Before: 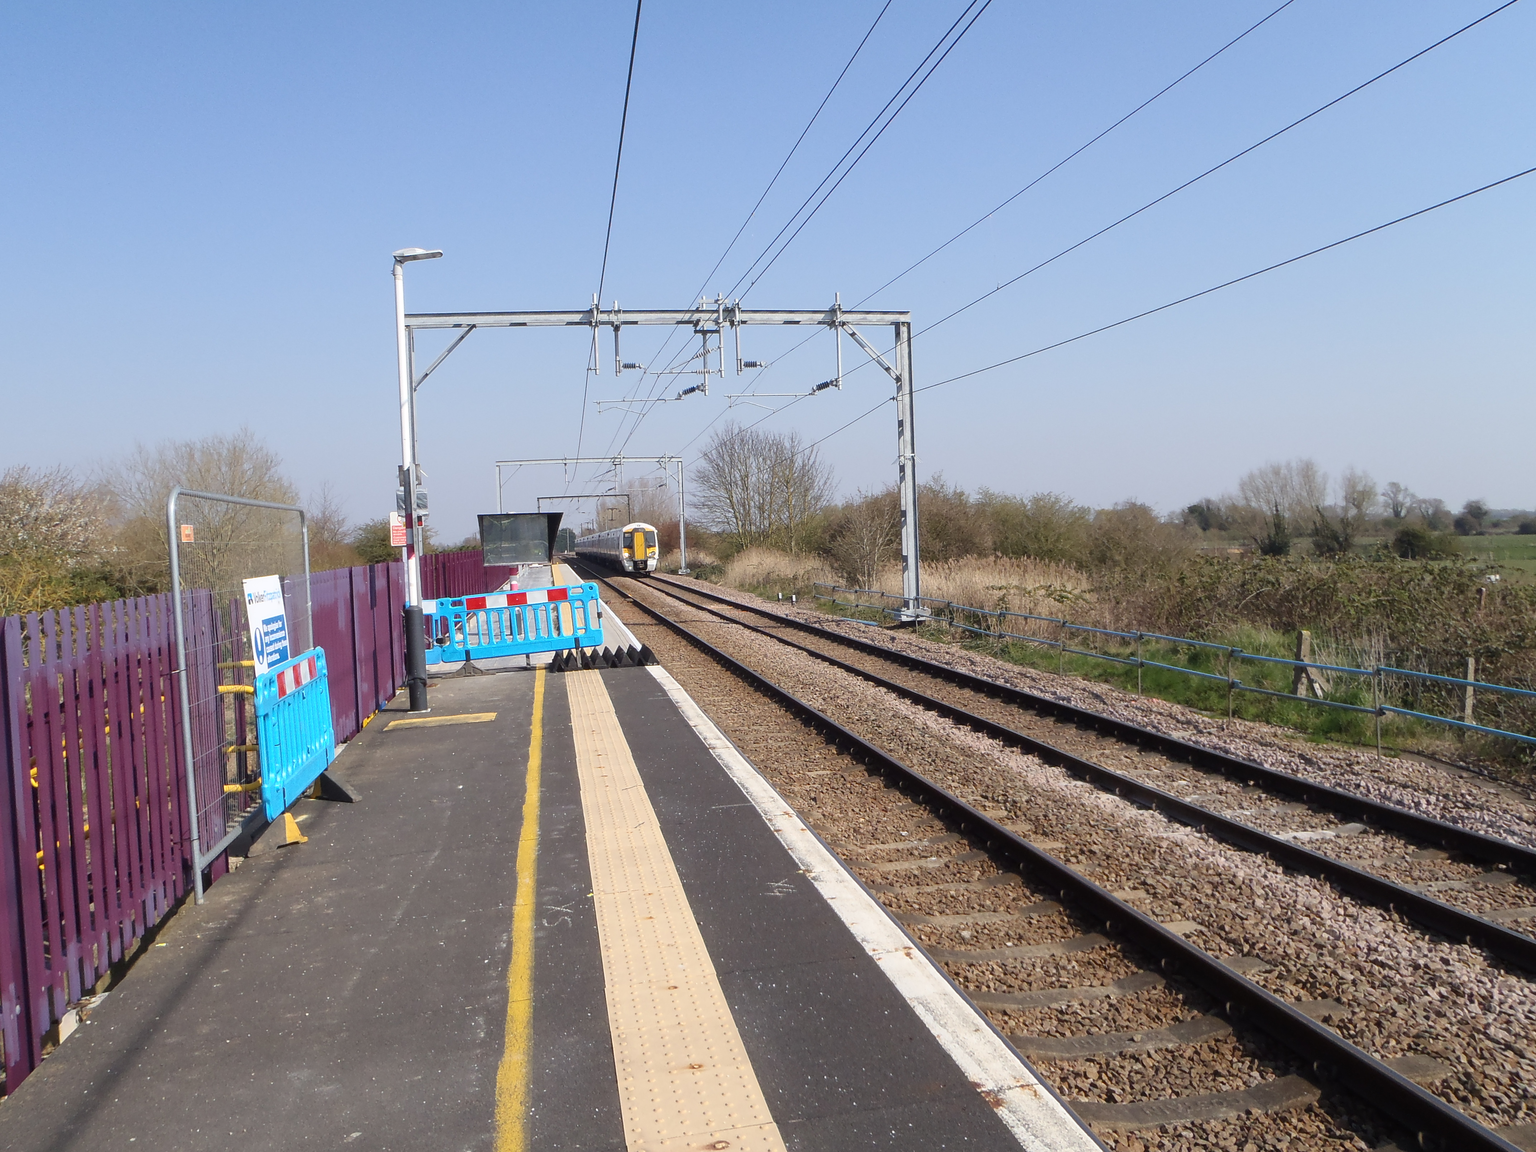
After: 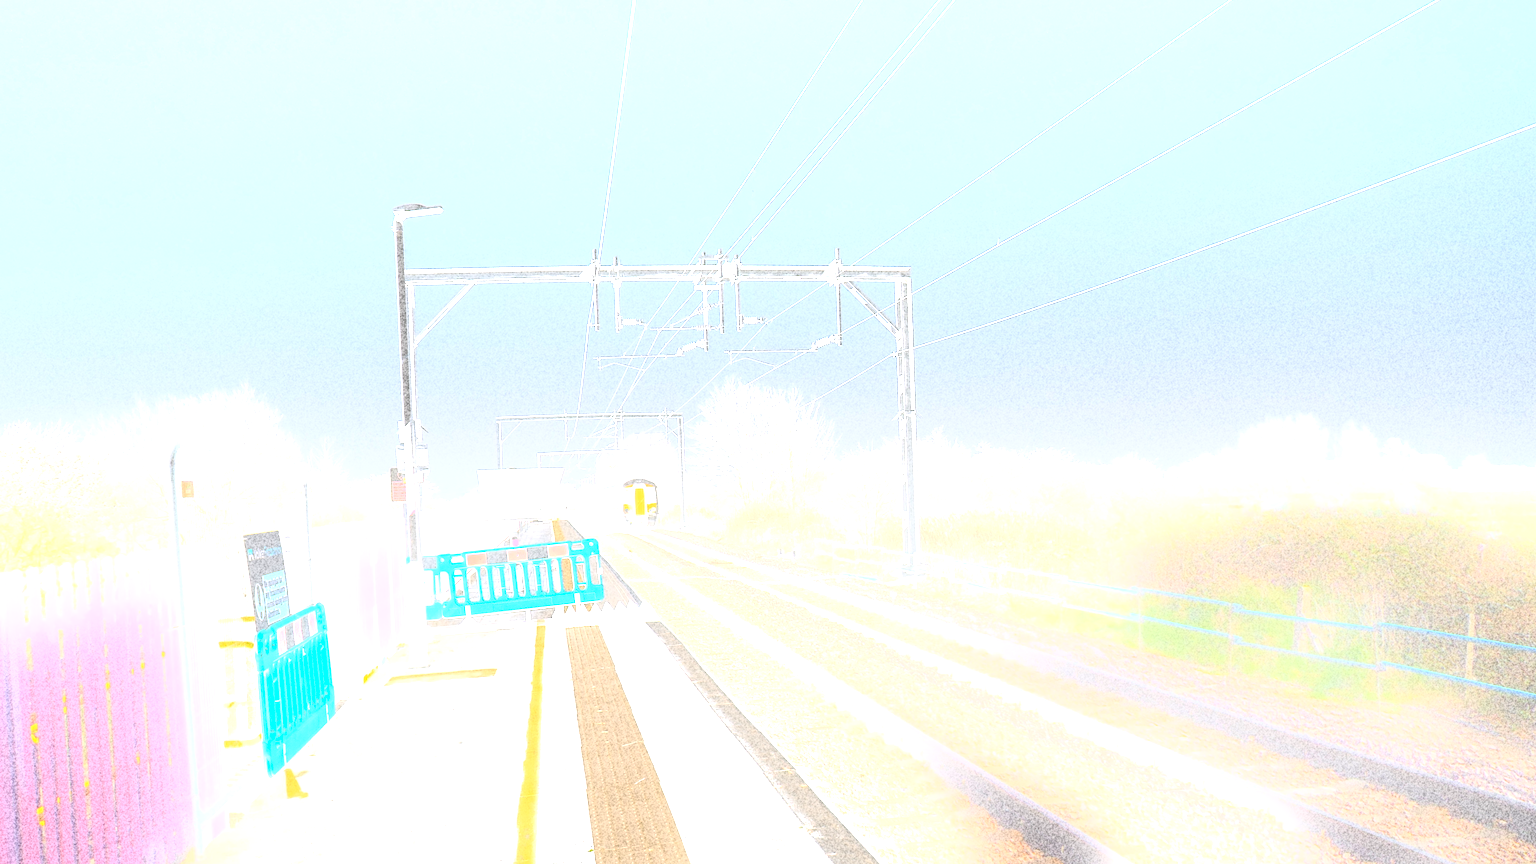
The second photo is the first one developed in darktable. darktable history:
crop: top 3.857%, bottom 21.132%
exposure: black level correction 0.001, exposure 1 EV, compensate highlight preservation false
grain: coarseness 30.02 ISO, strength 100%
bloom: size 25%, threshold 5%, strength 90%
